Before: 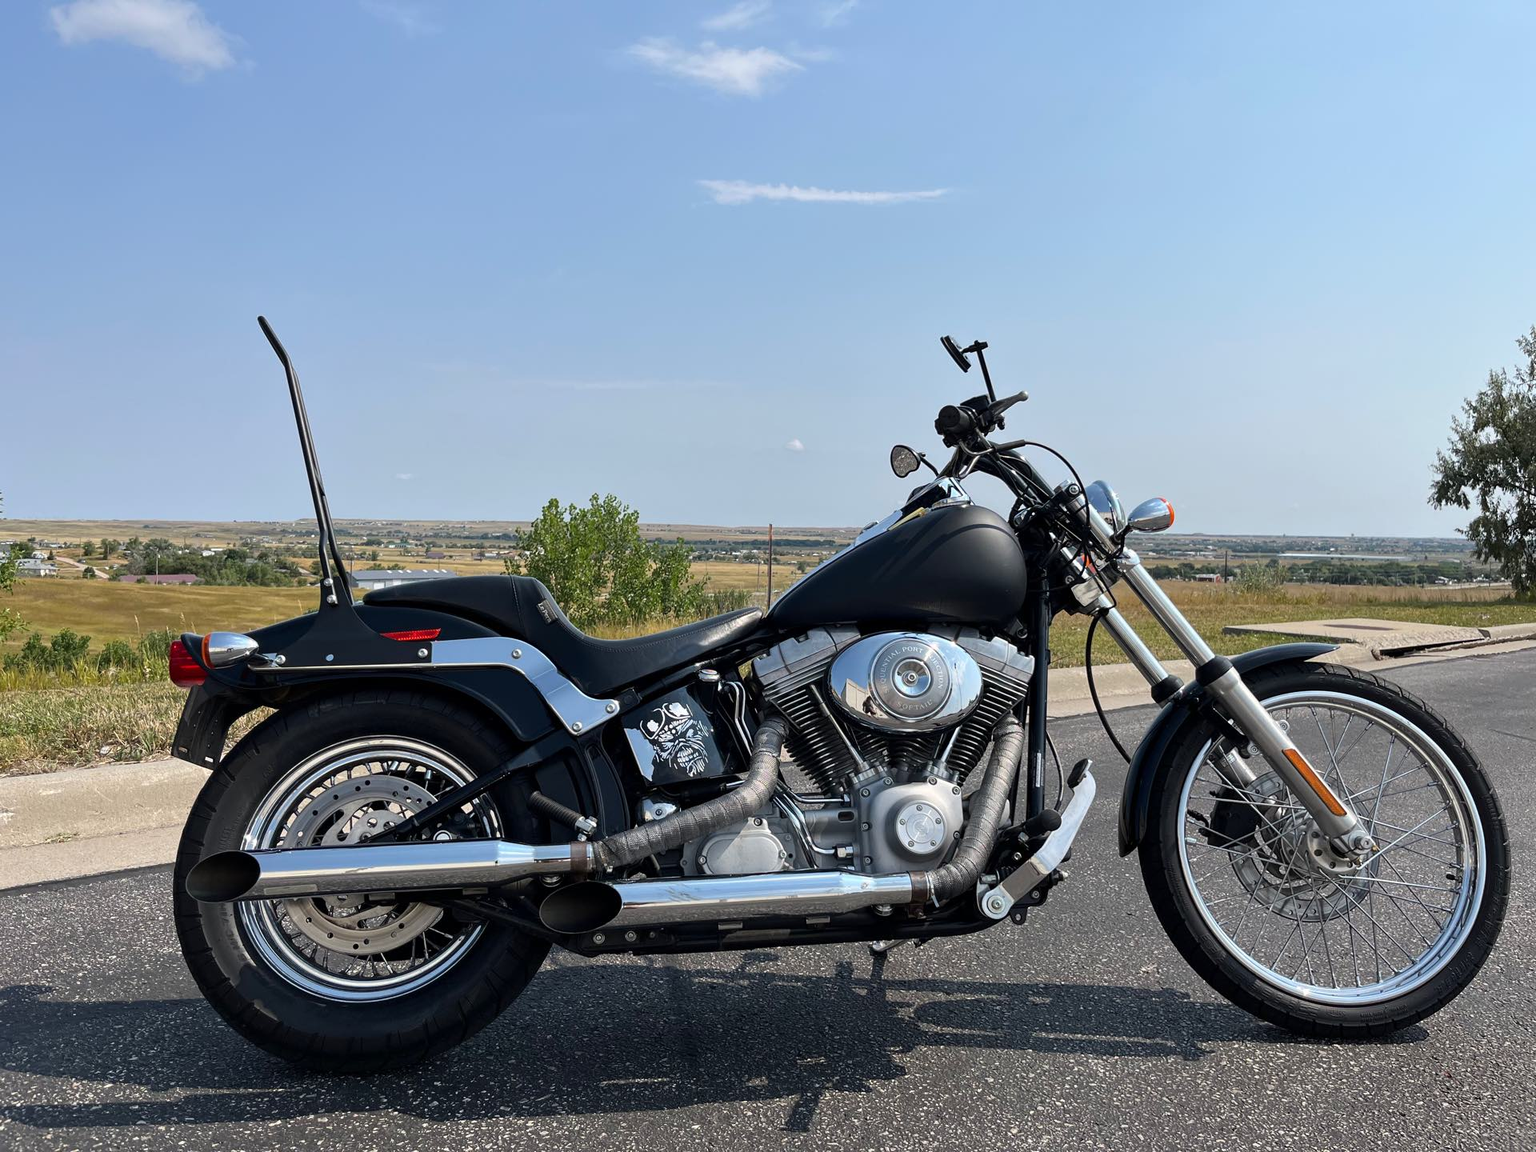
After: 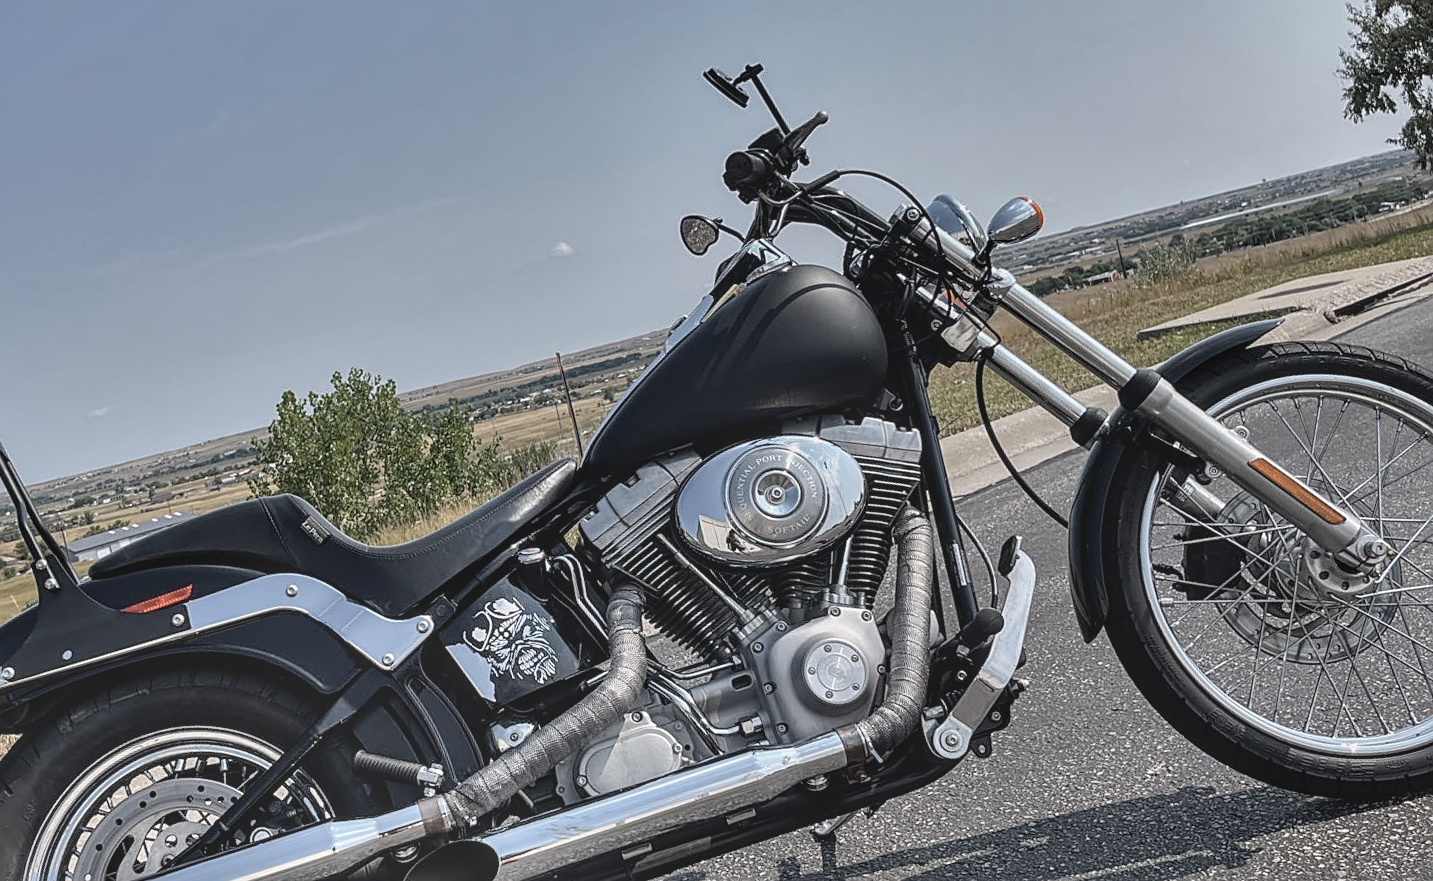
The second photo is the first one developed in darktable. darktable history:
local contrast: detail 150%
sharpen: on, module defaults
contrast brightness saturation: contrast -0.26, saturation -0.43
white balance: red 1.004, blue 1.024
crop and rotate: left 17.959%, top 5.771%, right 1.742%
shadows and highlights: shadows 75, highlights -60.85, soften with gaussian
rotate and perspective: rotation -14.8°, crop left 0.1, crop right 0.903, crop top 0.25, crop bottom 0.748
